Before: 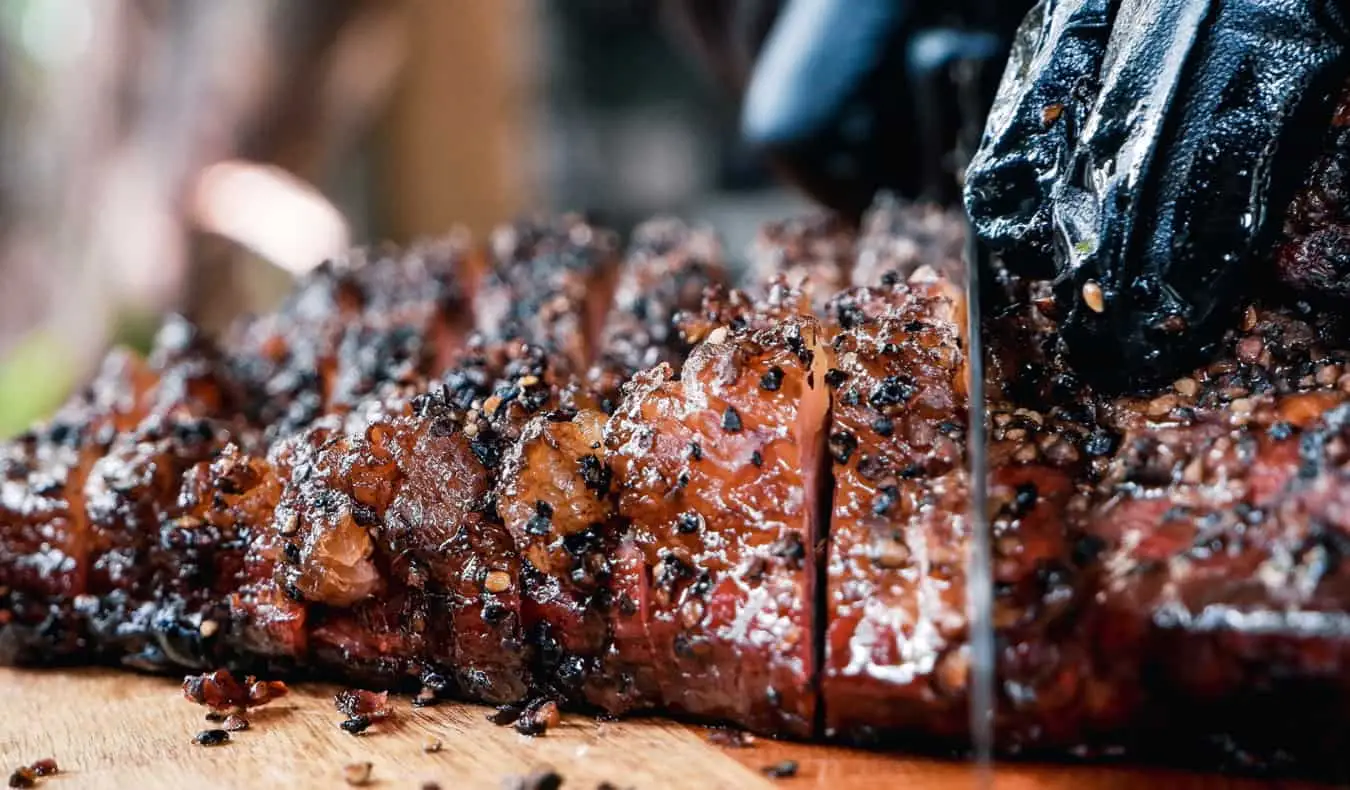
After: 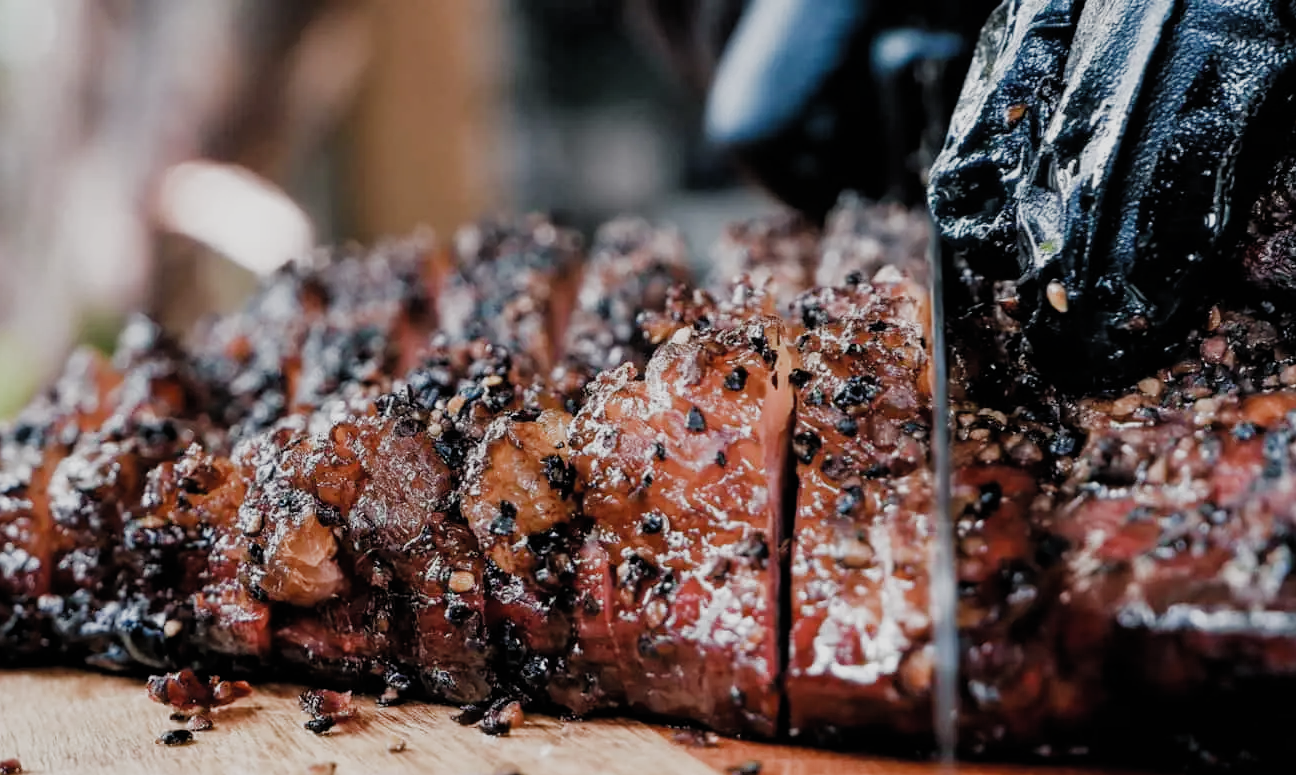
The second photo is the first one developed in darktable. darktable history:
filmic rgb: black relative exposure -7.65 EV, white relative exposure 4.56 EV, hardness 3.61, preserve chrominance RGB euclidean norm (legacy), color science v4 (2020)
crop and rotate: left 2.724%, right 1.27%, bottom 1.815%
